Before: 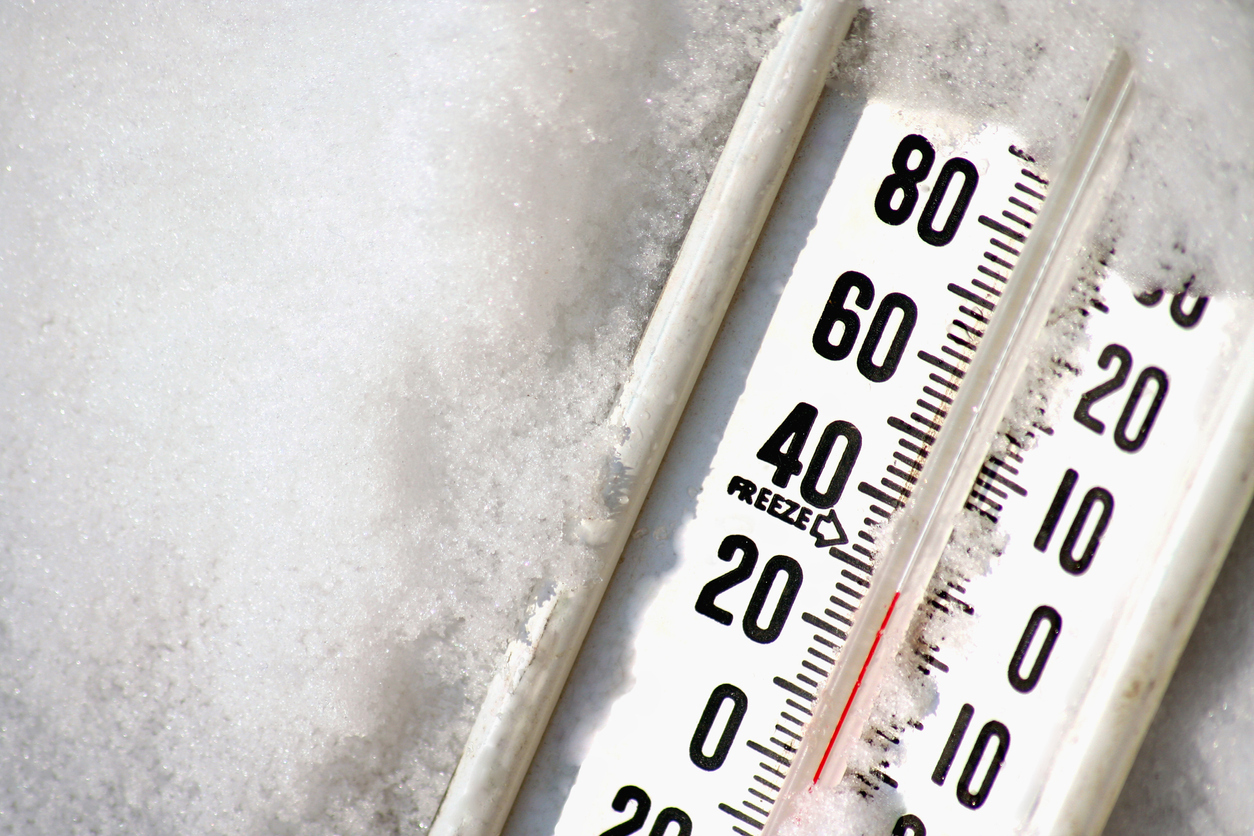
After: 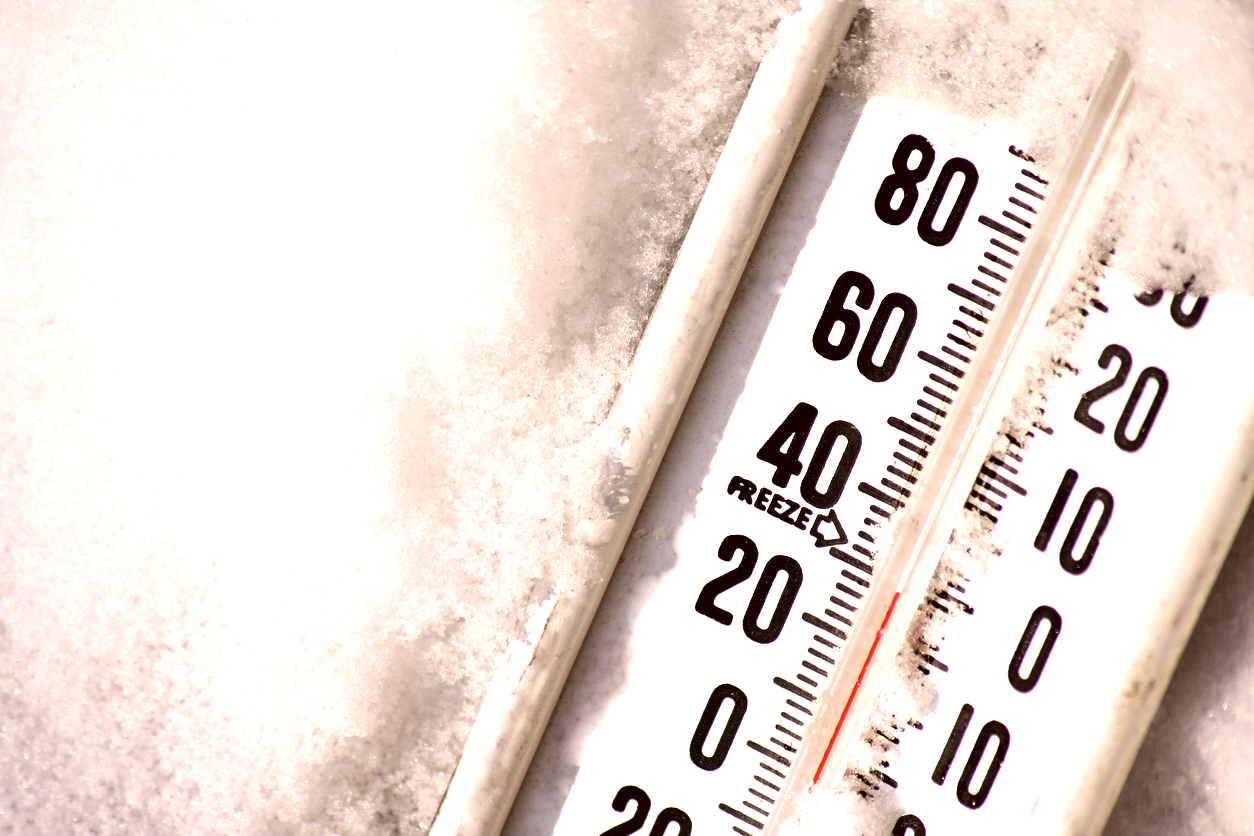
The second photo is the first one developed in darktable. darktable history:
tone equalizer: -8 EV -0.735 EV, -7 EV -0.688 EV, -6 EV -0.612 EV, -5 EV -0.374 EV, -3 EV 0.369 EV, -2 EV 0.6 EV, -1 EV 0.695 EV, +0 EV 0.765 EV, edges refinement/feathering 500, mask exposure compensation -1.57 EV, preserve details no
color correction: highlights a* 10.24, highlights b* 9.73, shadows a* 9.18, shadows b* 7.7, saturation 0.784
